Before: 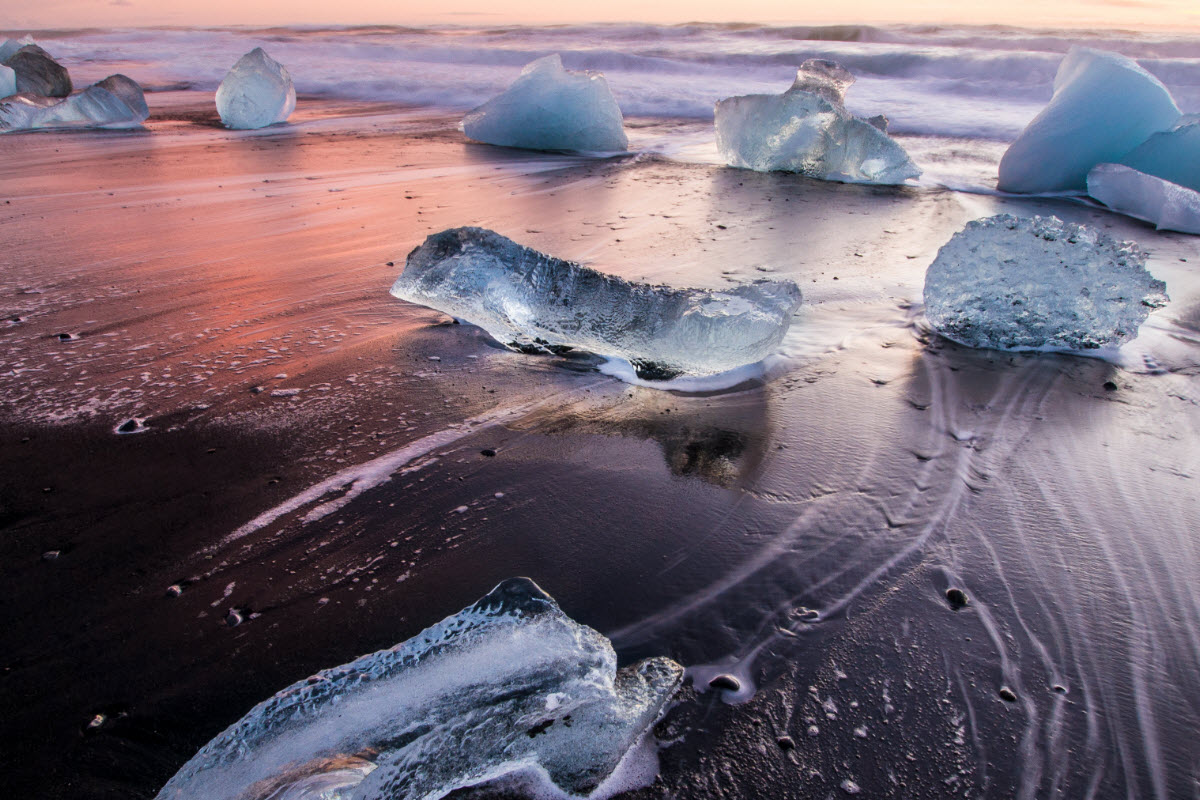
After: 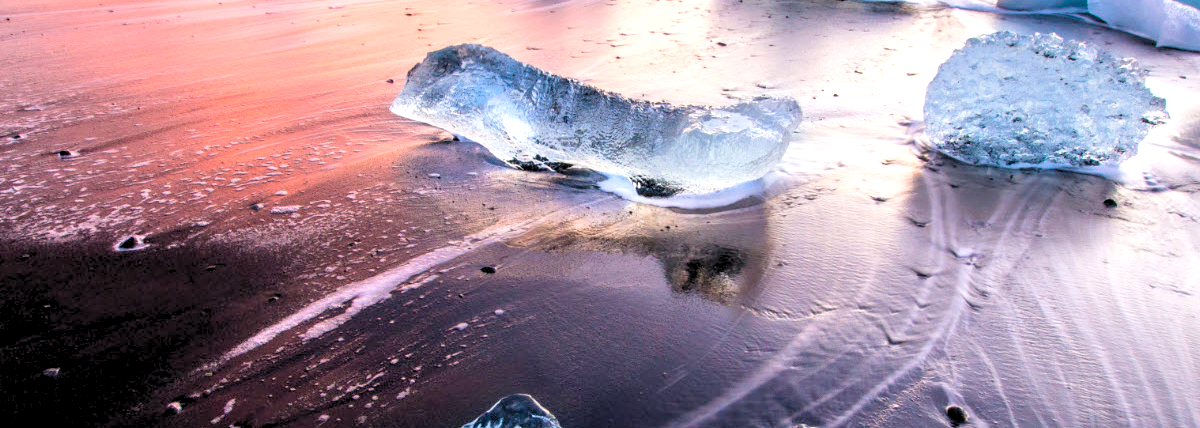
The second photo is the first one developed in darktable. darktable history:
crop and rotate: top 23.043%, bottom 23.437%
levels: levels [0.036, 0.364, 0.827]
